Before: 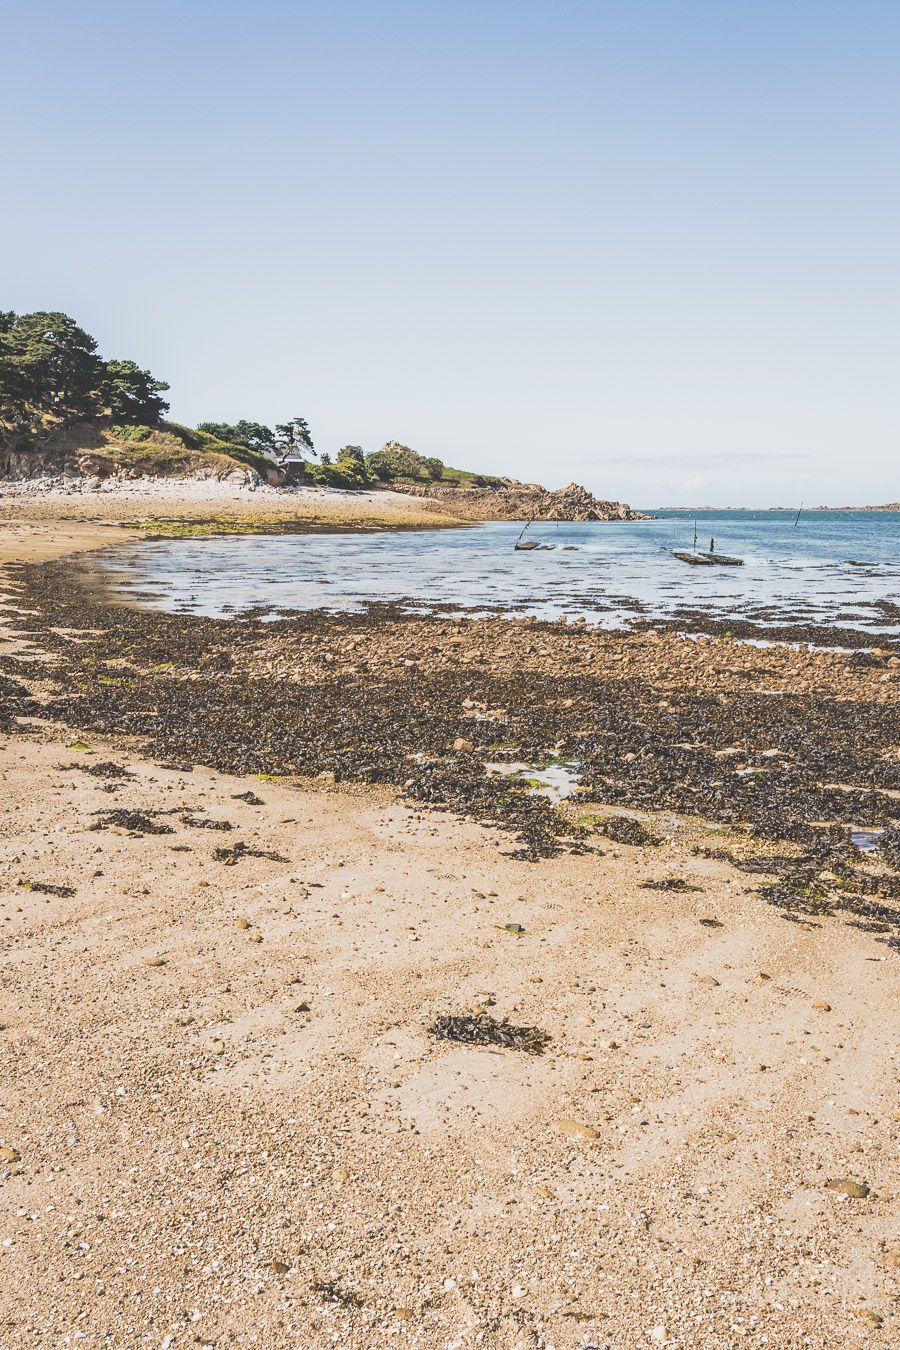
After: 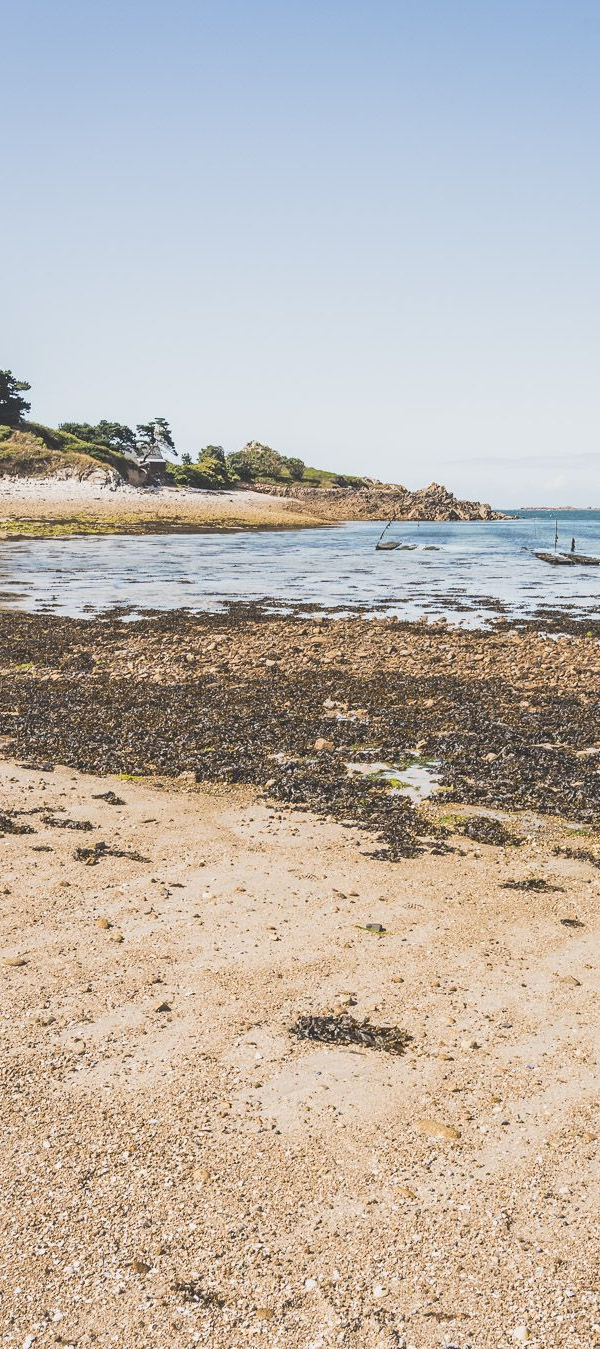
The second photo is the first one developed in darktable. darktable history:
crop and rotate: left 15.509%, right 17.779%
